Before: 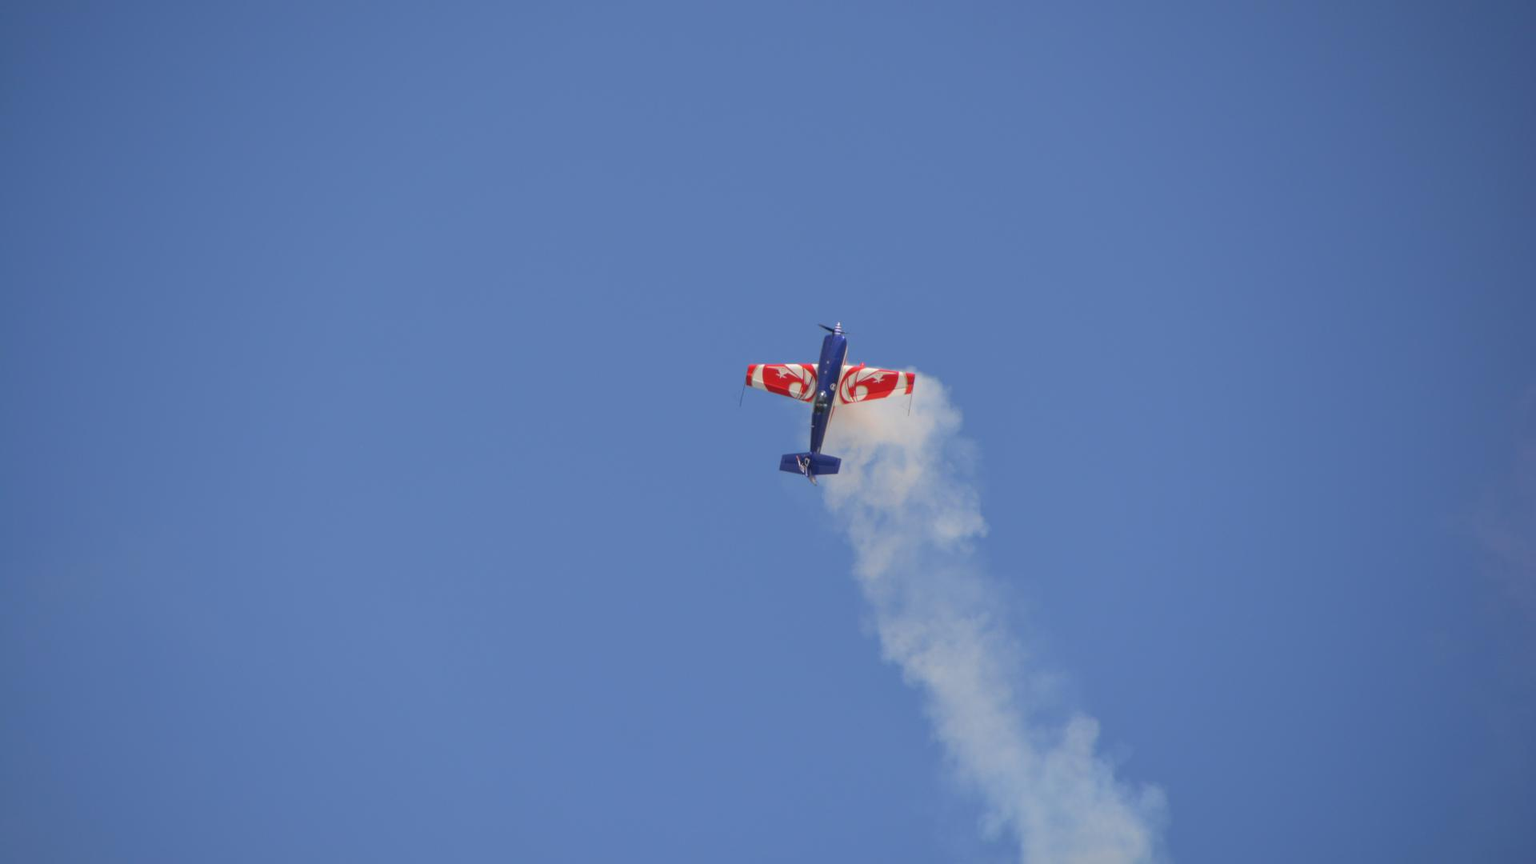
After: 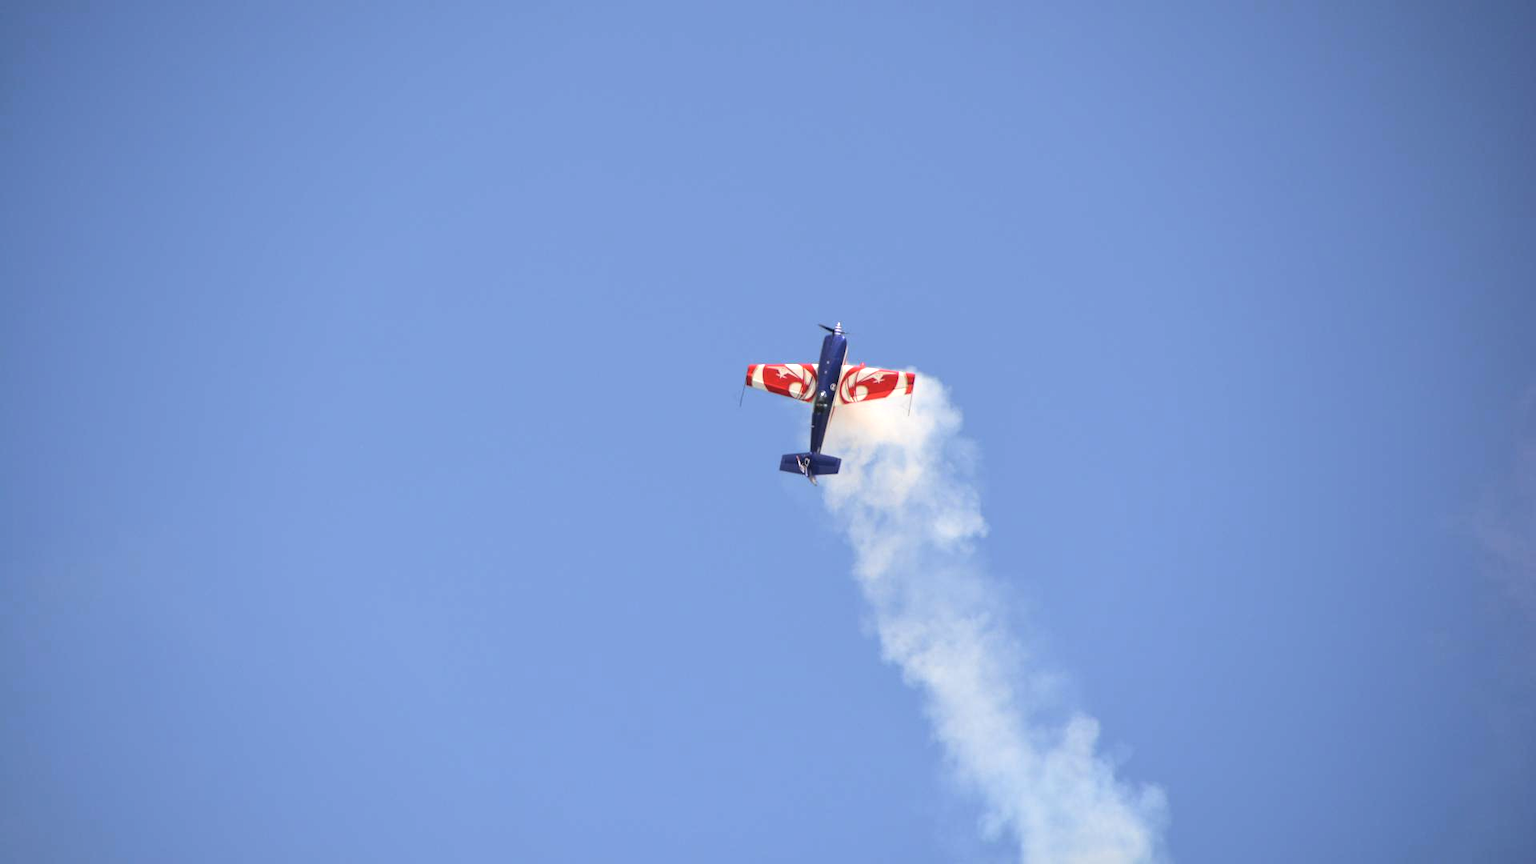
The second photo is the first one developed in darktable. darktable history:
tone equalizer: -8 EV -0.75 EV, -7 EV -0.7 EV, -6 EV -0.6 EV, -5 EV -0.4 EV, -3 EV 0.4 EV, -2 EV 0.6 EV, -1 EV 0.7 EV, +0 EV 0.75 EV, edges refinement/feathering 500, mask exposure compensation -1.57 EV, preserve details no
shadows and highlights: radius 44.78, white point adjustment 6.64, compress 79.65%, highlights color adjustment 78.42%, soften with gaussian
color correction: highlights b* 3
